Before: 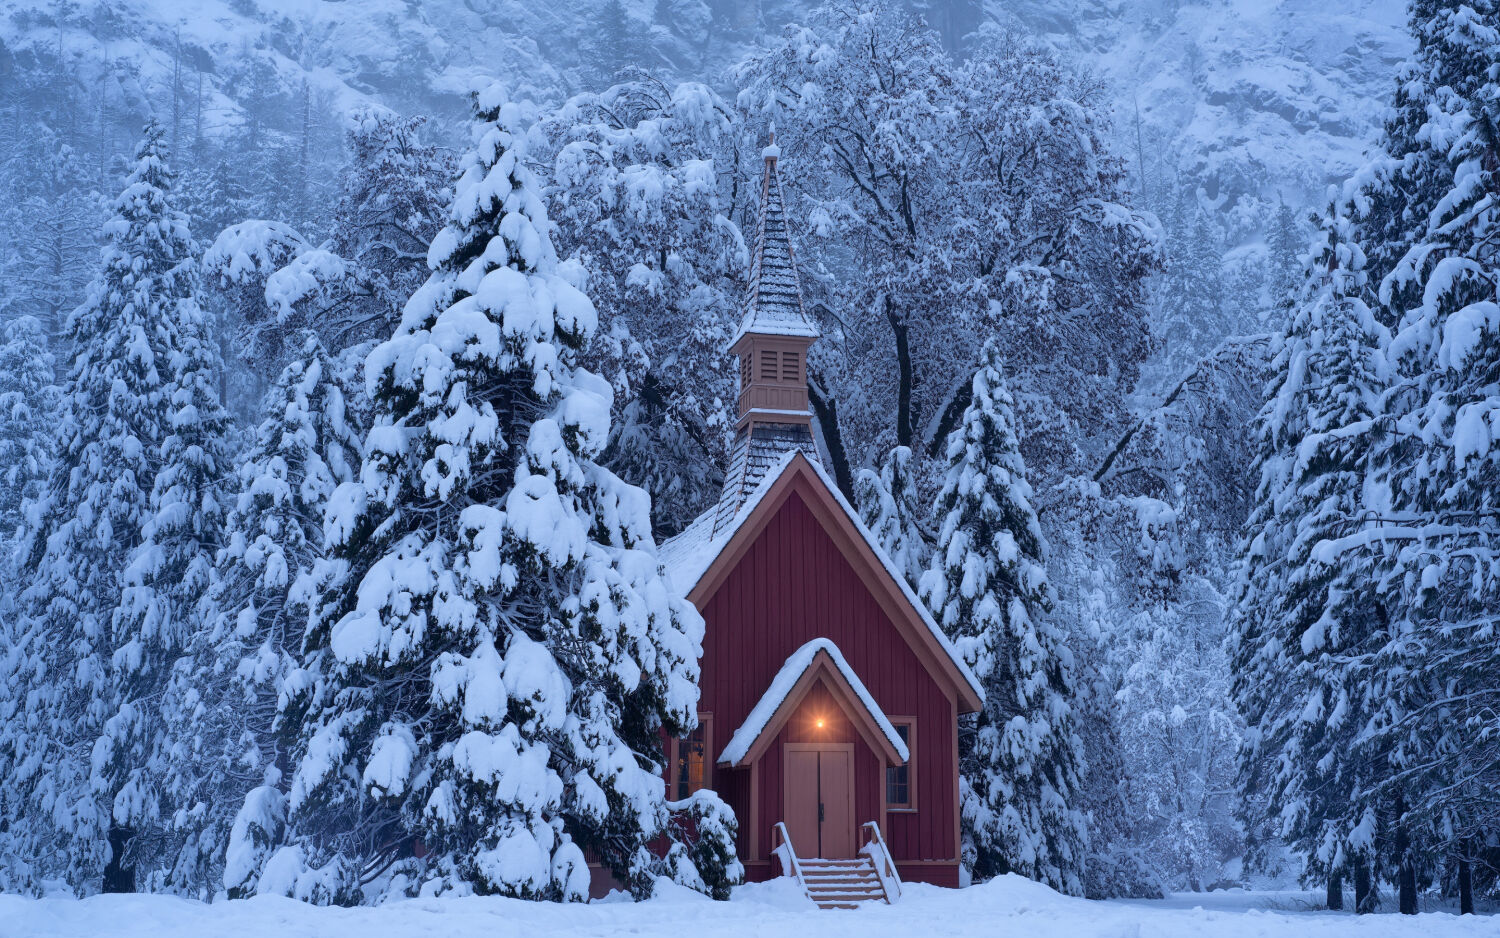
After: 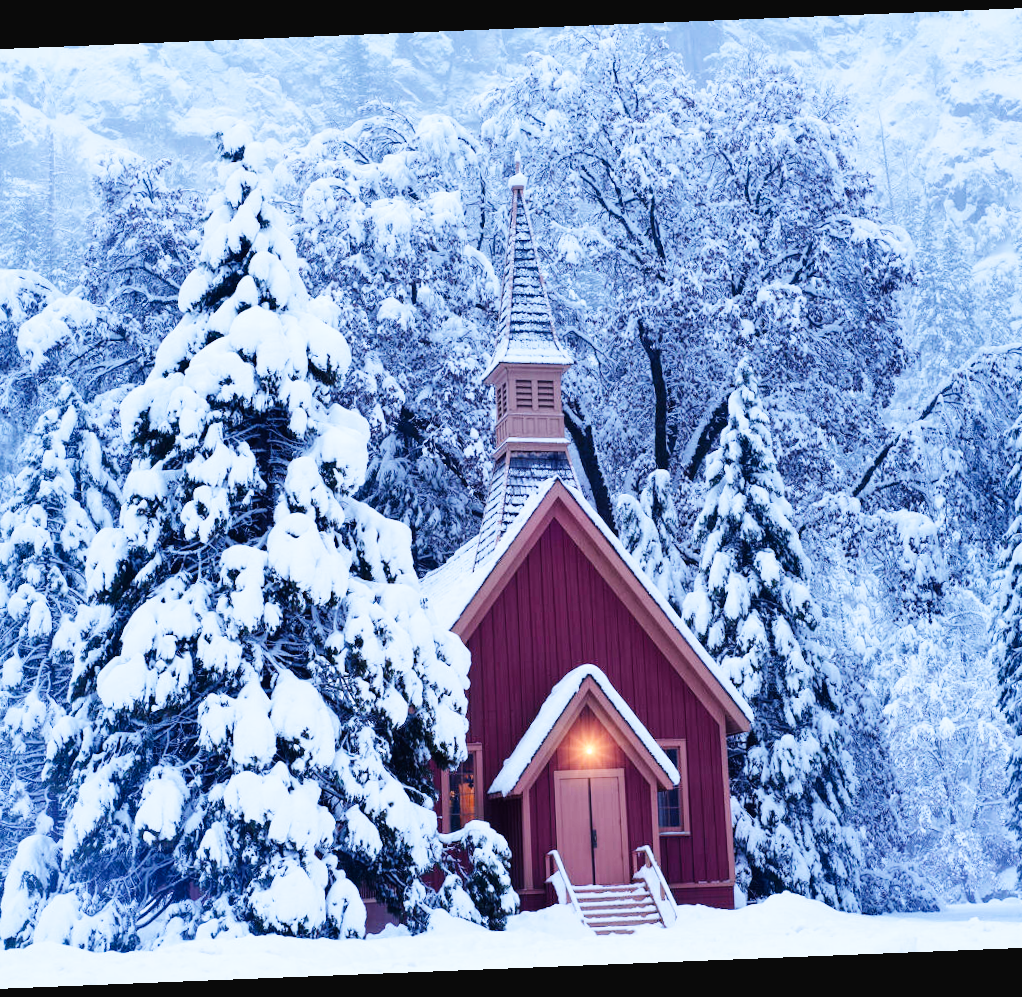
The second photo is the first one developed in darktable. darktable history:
white balance: red 1.009, blue 1.027
rotate and perspective: rotation -2.29°, automatic cropping off
shadows and highlights: shadows 20.55, highlights -20.99, soften with gaussian
base curve: curves: ch0 [(0, 0.003) (0.001, 0.002) (0.006, 0.004) (0.02, 0.022) (0.048, 0.086) (0.094, 0.234) (0.162, 0.431) (0.258, 0.629) (0.385, 0.8) (0.548, 0.918) (0.751, 0.988) (1, 1)], preserve colors none
crop: left 16.899%, right 16.556%
